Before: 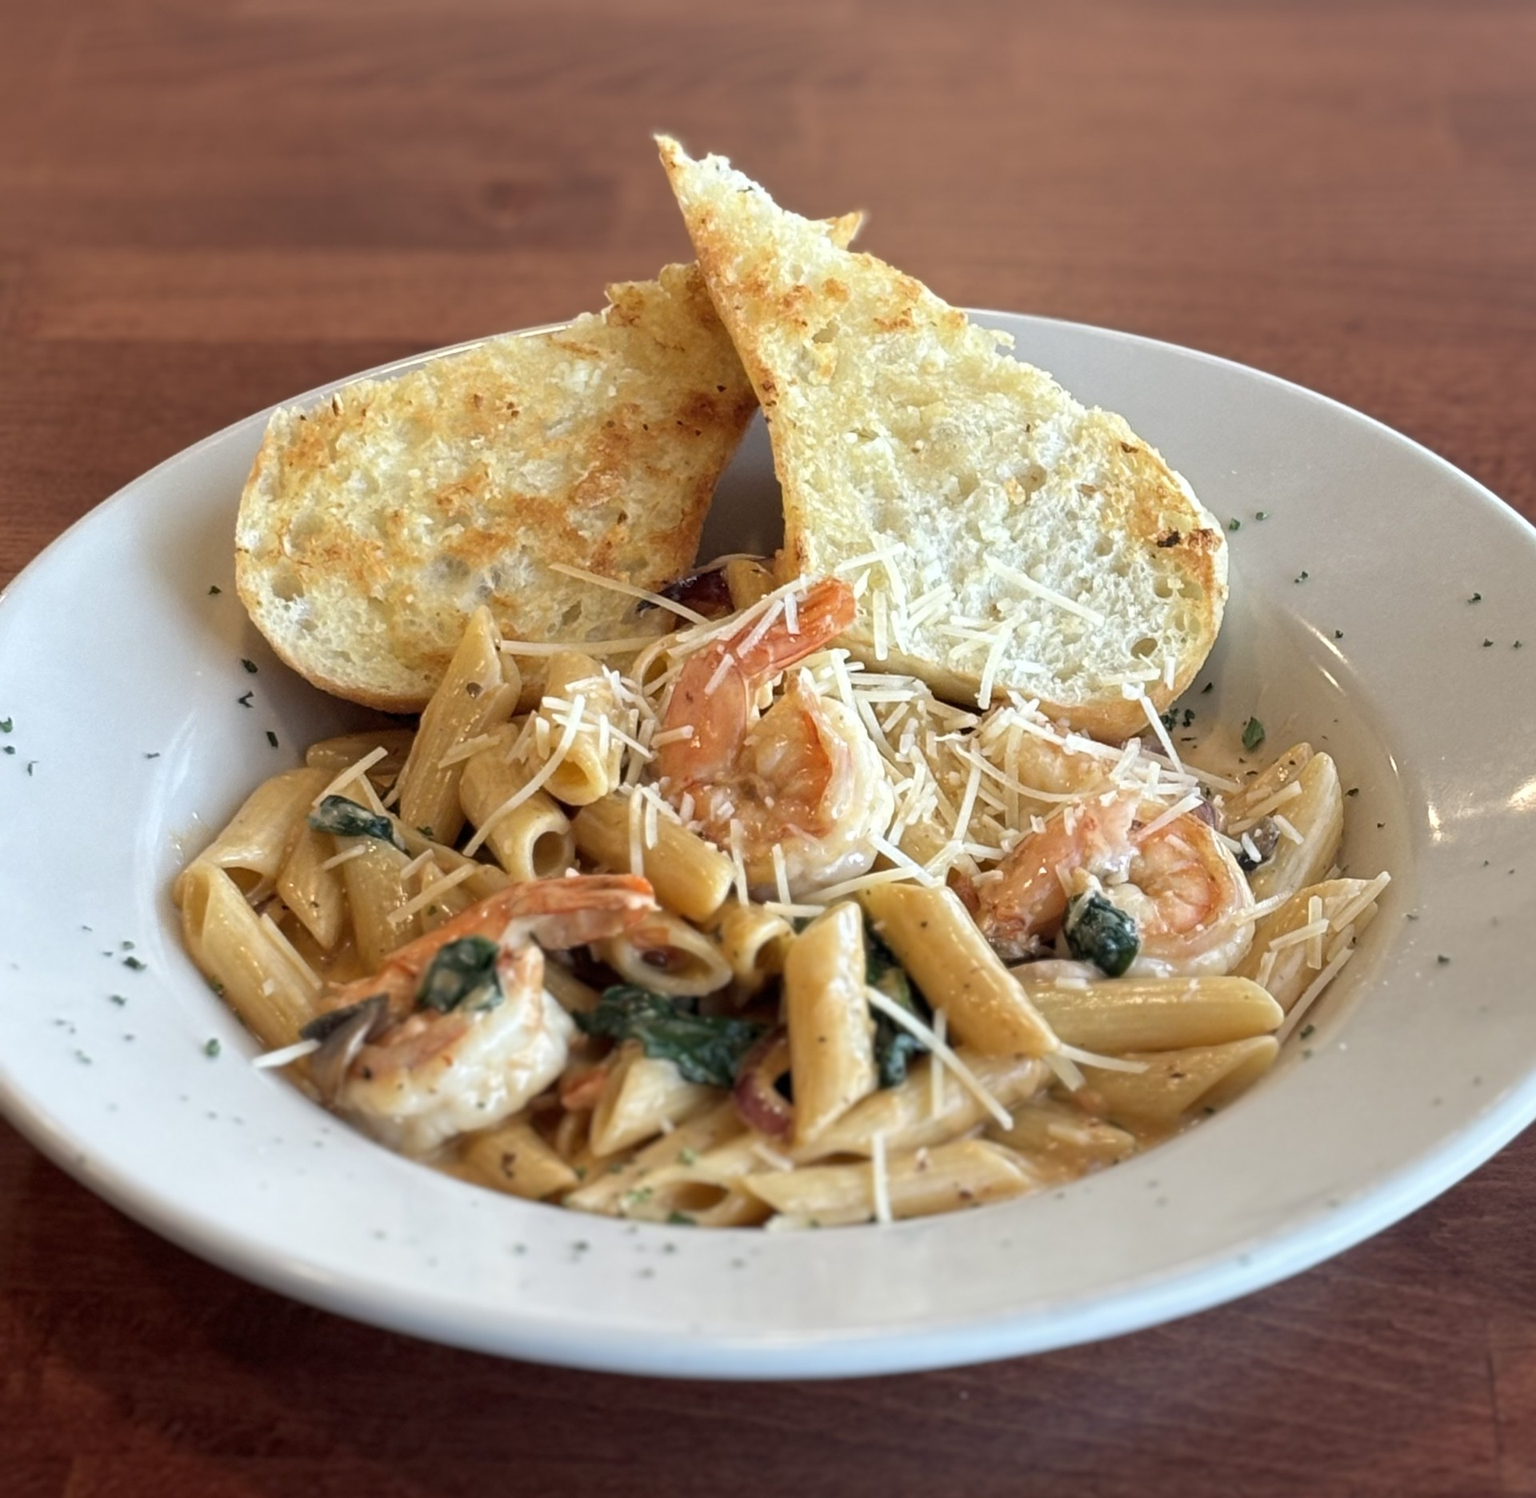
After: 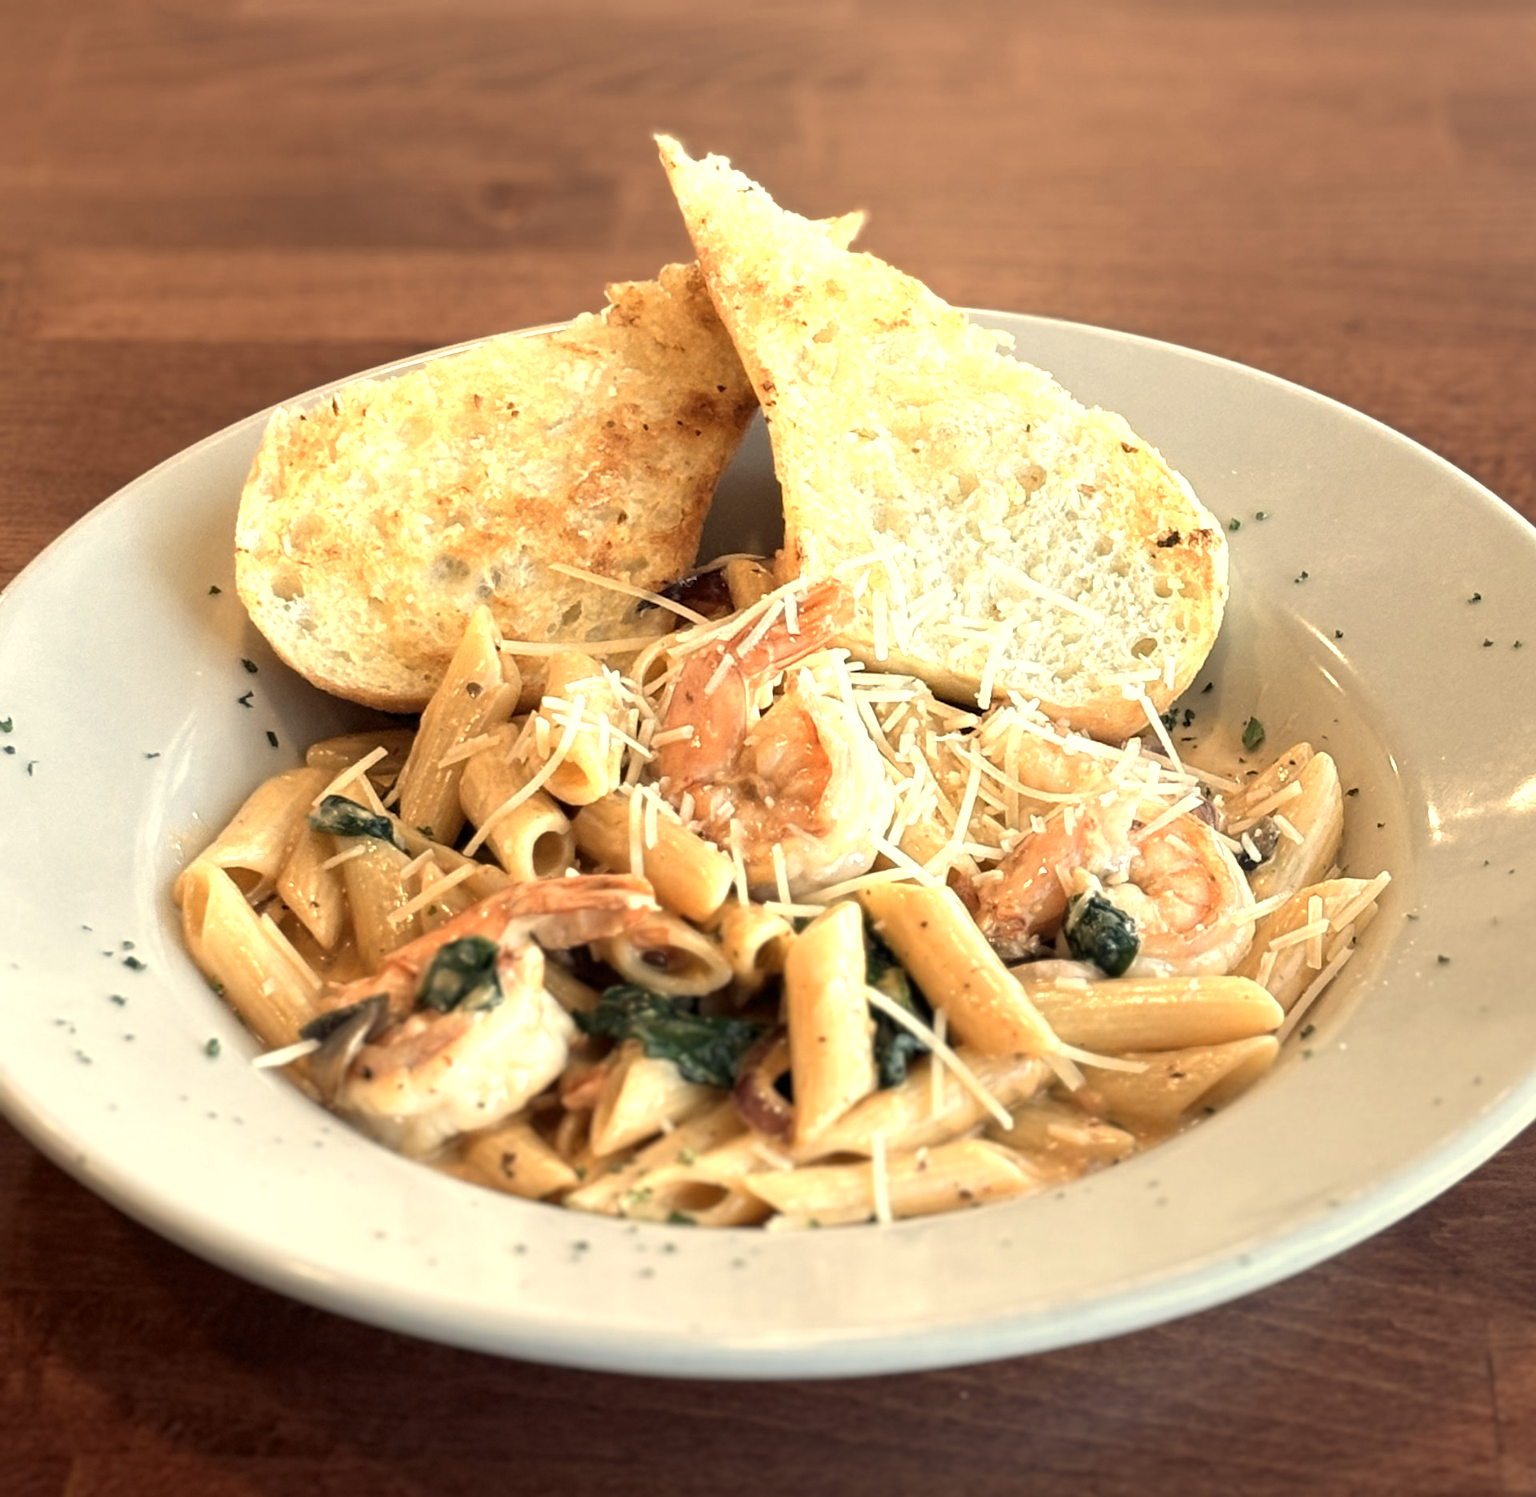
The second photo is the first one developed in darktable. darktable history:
color correction: highlights a* 2.55, highlights b* 23.43
color zones: curves: ch0 [(0.018, 0.548) (0.224, 0.64) (0.425, 0.447) (0.675, 0.575) (0.732, 0.579)]; ch1 [(0.066, 0.487) (0.25, 0.5) (0.404, 0.43) (0.75, 0.421) (0.956, 0.421)]; ch2 [(0.044, 0.561) (0.215, 0.465) (0.399, 0.544) (0.465, 0.548) (0.614, 0.447) (0.724, 0.43) (0.882, 0.623) (0.956, 0.632)]
